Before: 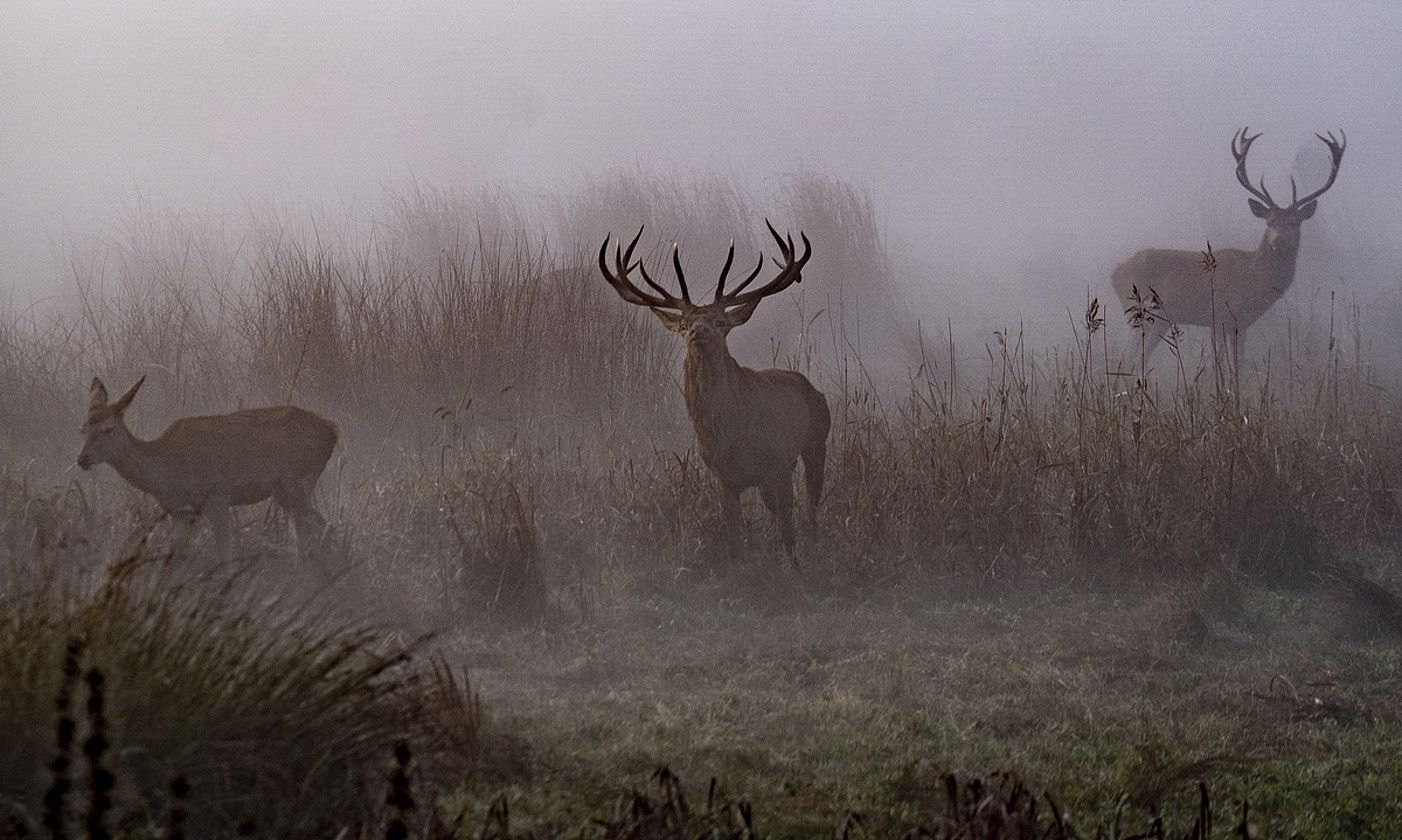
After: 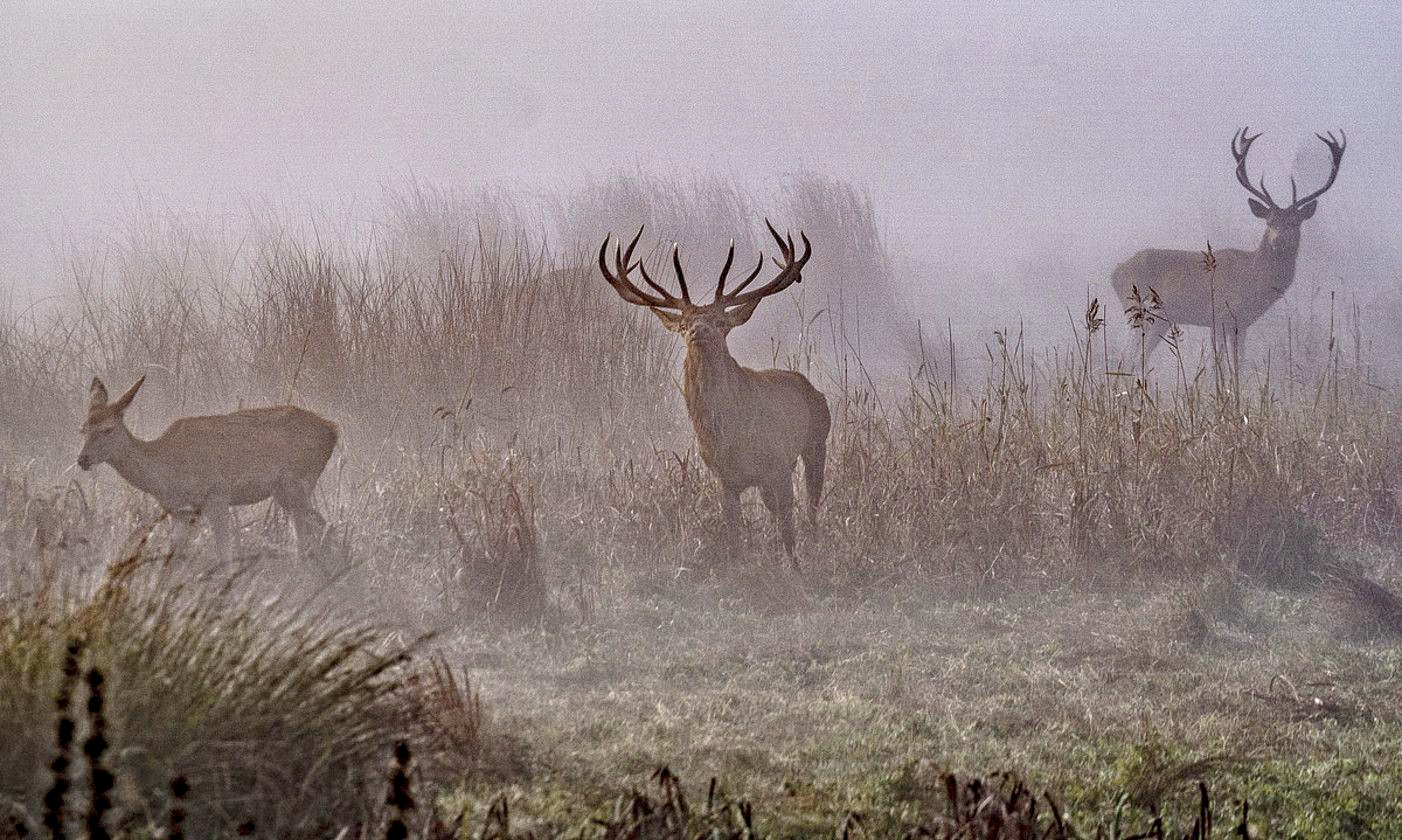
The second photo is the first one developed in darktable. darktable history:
local contrast: detail 130%
tone equalizer: -8 EV 2 EV, -7 EV 2 EV, -6 EV 2 EV, -5 EV 2 EV, -4 EV 2 EV, -3 EV 1.5 EV, -2 EV 1 EV, -1 EV 0.5 EV
